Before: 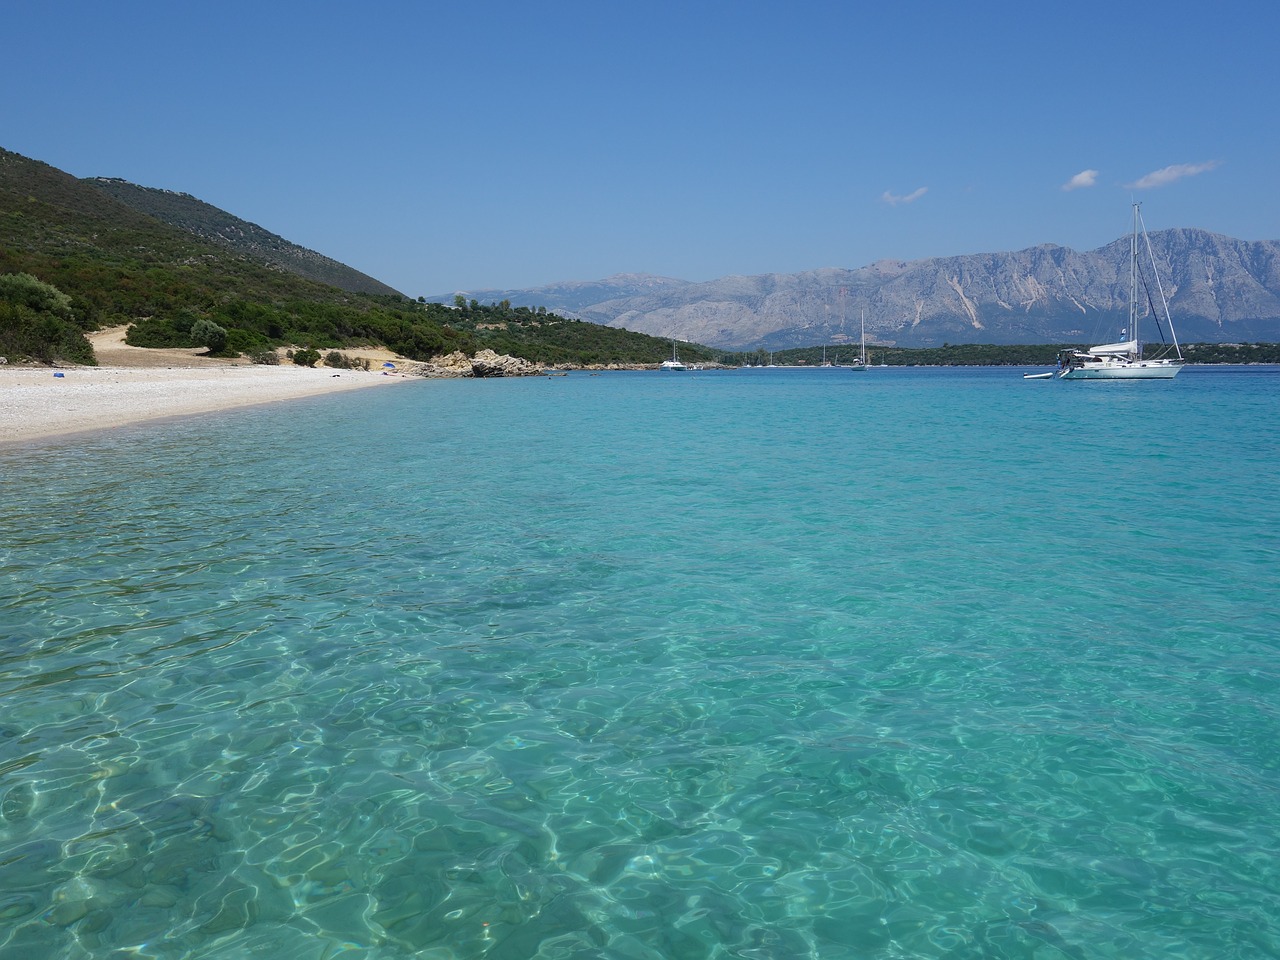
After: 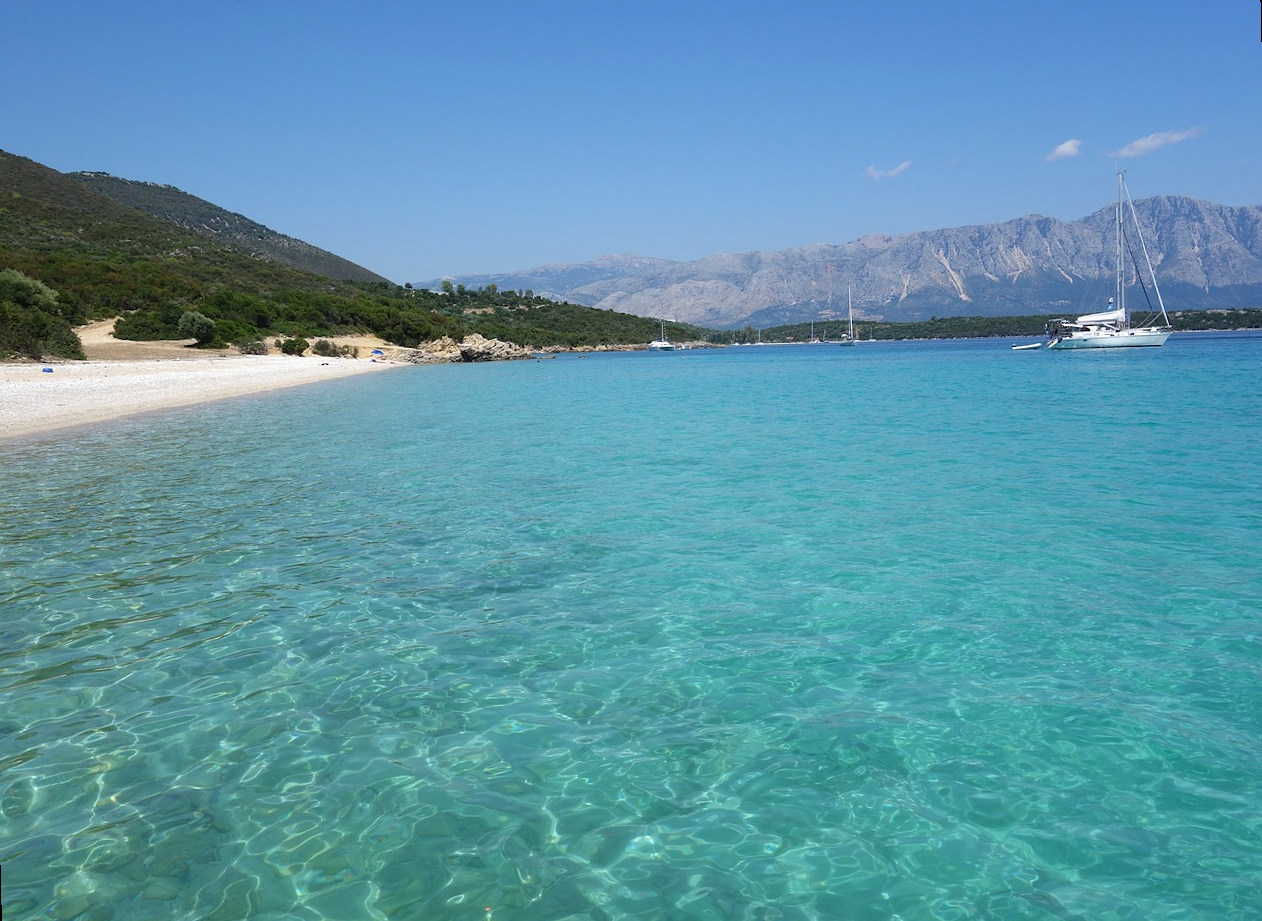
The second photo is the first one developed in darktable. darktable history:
exposure: exposure 0.3 EV, compensate highlight preservation false
rotate and perspective: rotation -1.42°, crop left 0.016, crop right 0.984, crop top 0.035, crop bottom 0.965
